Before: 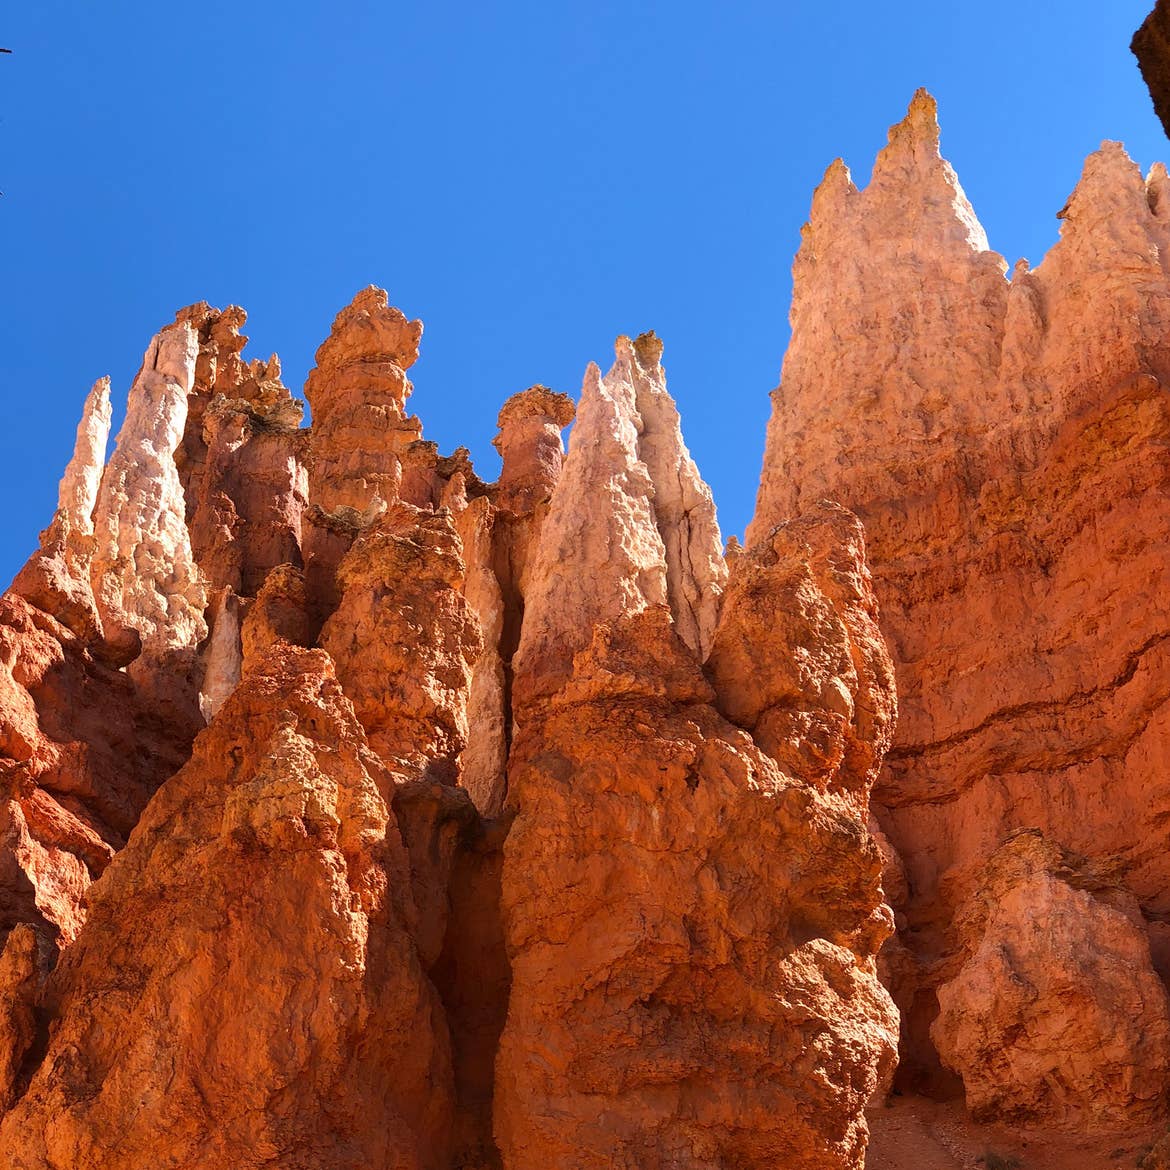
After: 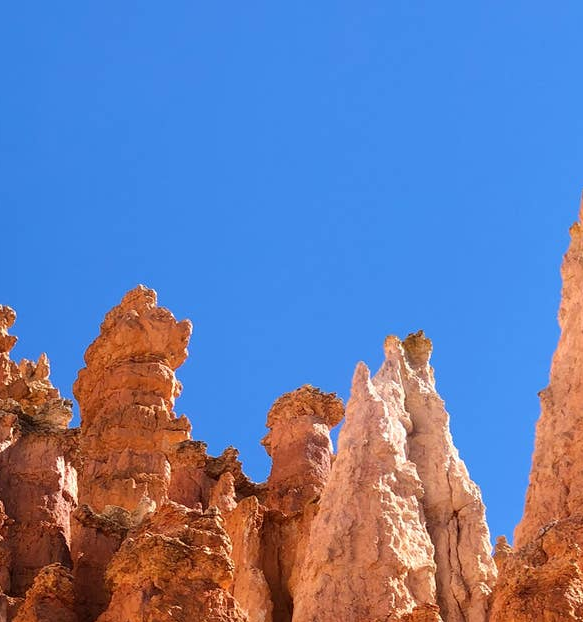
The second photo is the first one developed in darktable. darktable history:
crop: left 19.814%, right 30.277%, bottom 46.832%
